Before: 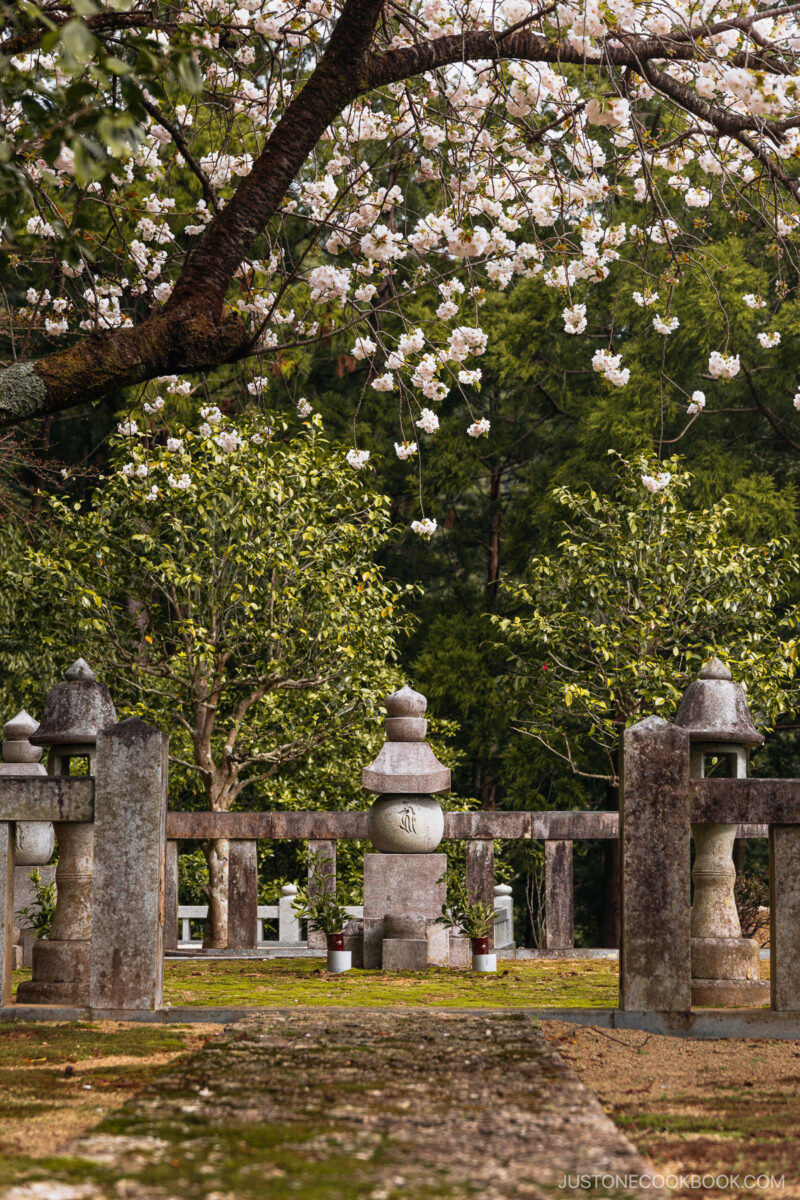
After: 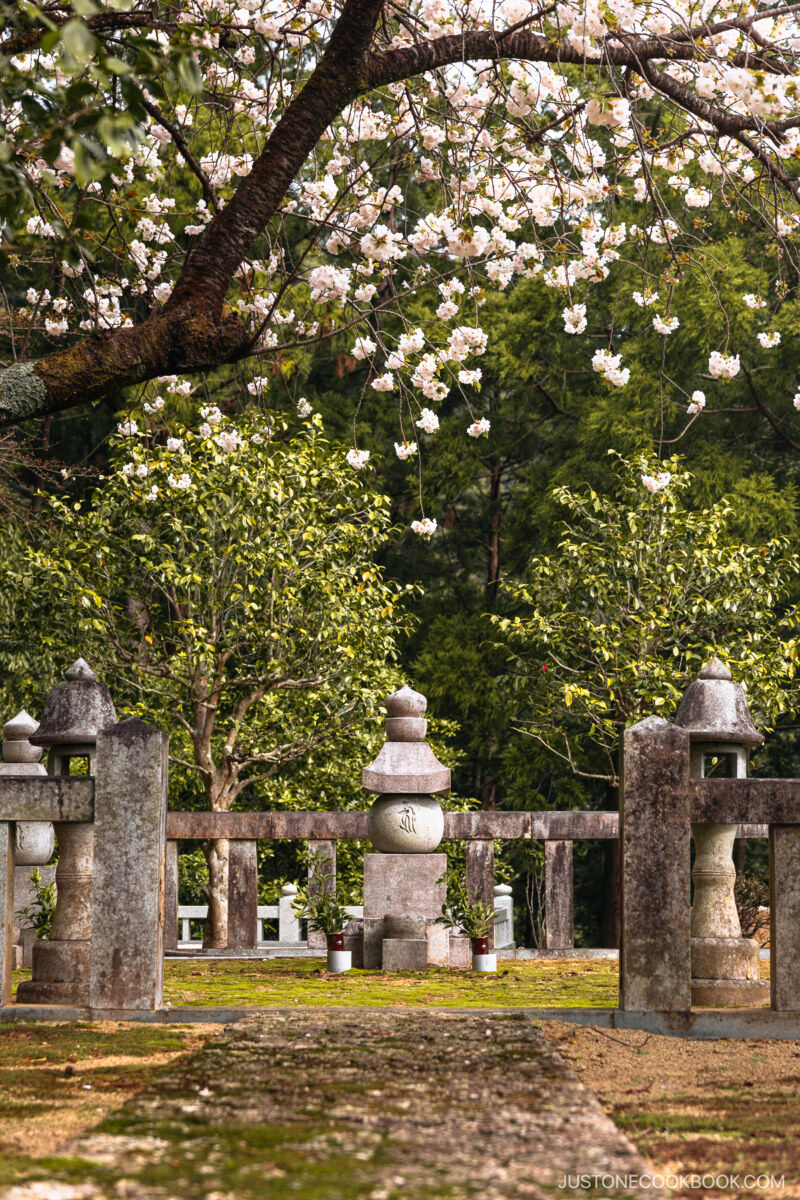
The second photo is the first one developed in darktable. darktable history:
base curve: curves: ch0 [(0, 0) (0.688, 0.865) (1, 1)]
